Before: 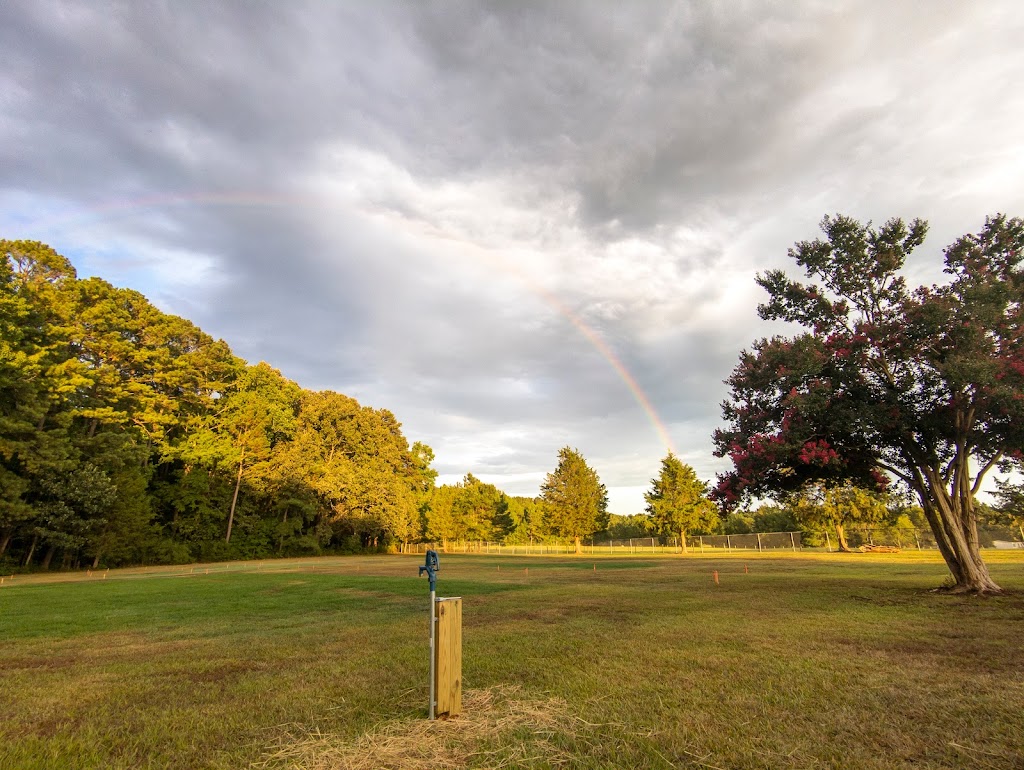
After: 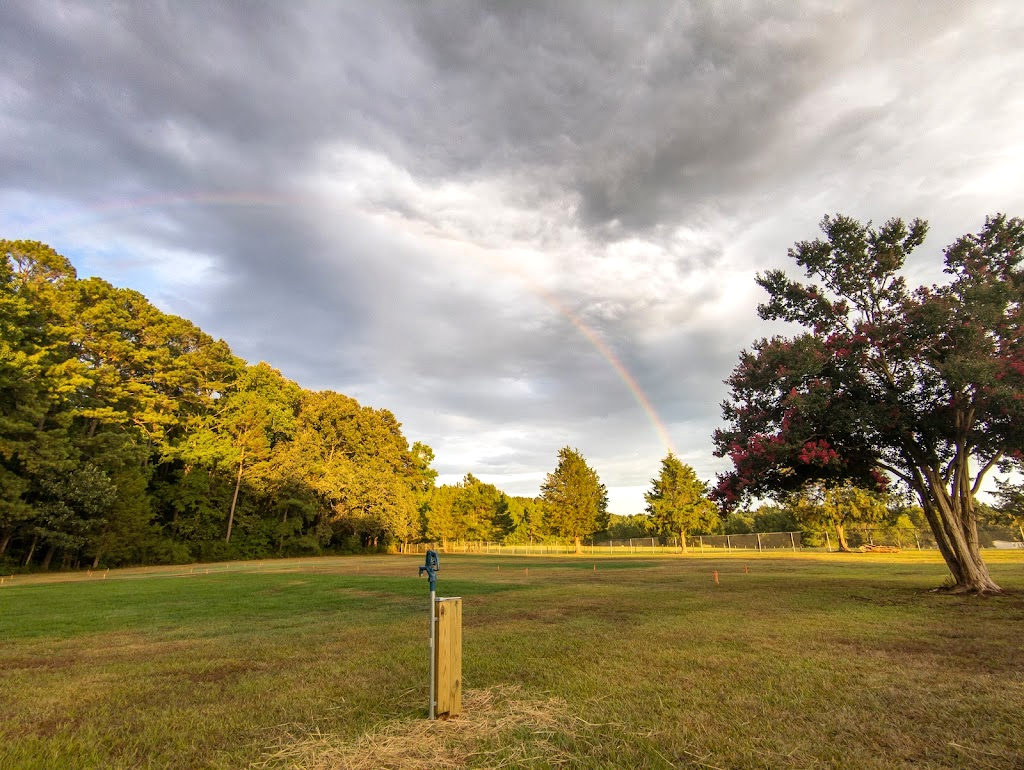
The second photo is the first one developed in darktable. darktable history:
shadows and highlights: shadows 11.18, white point adjustment 1.29, soften with gaussian
